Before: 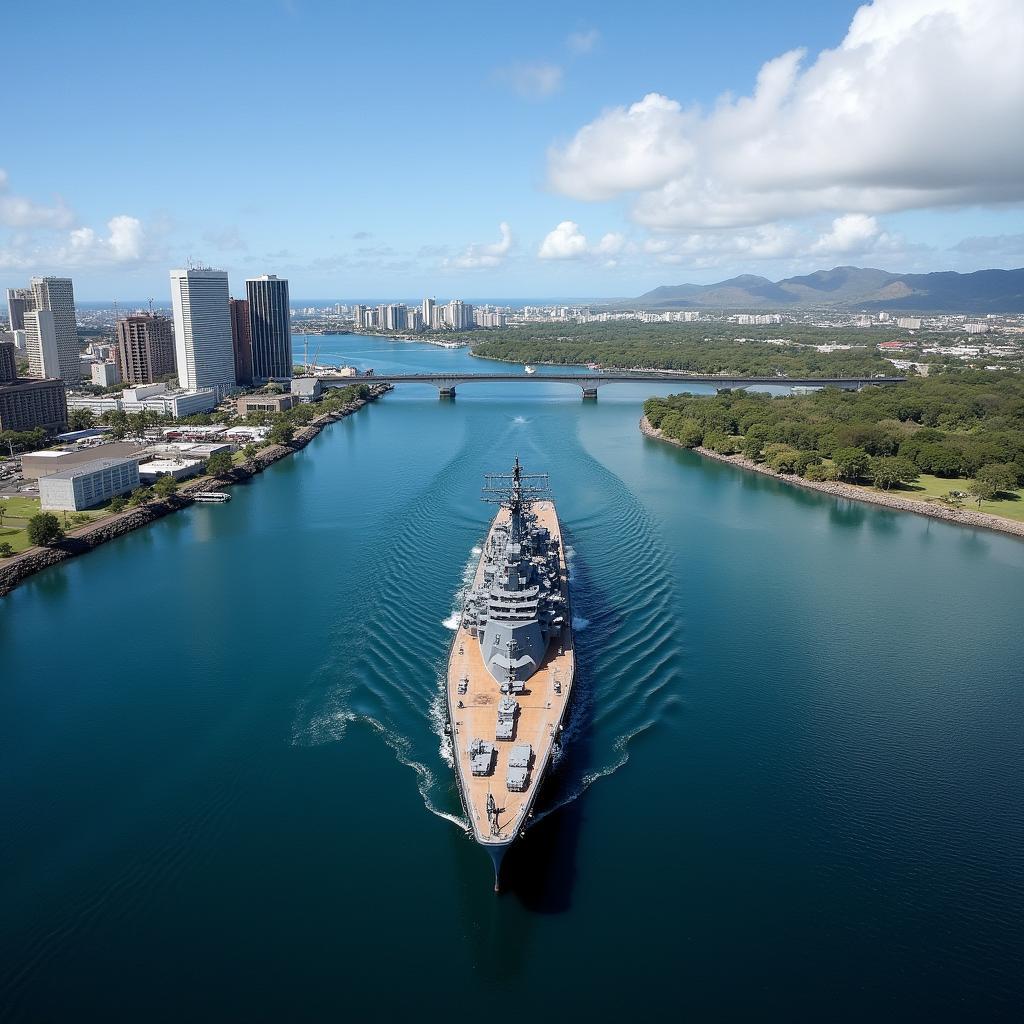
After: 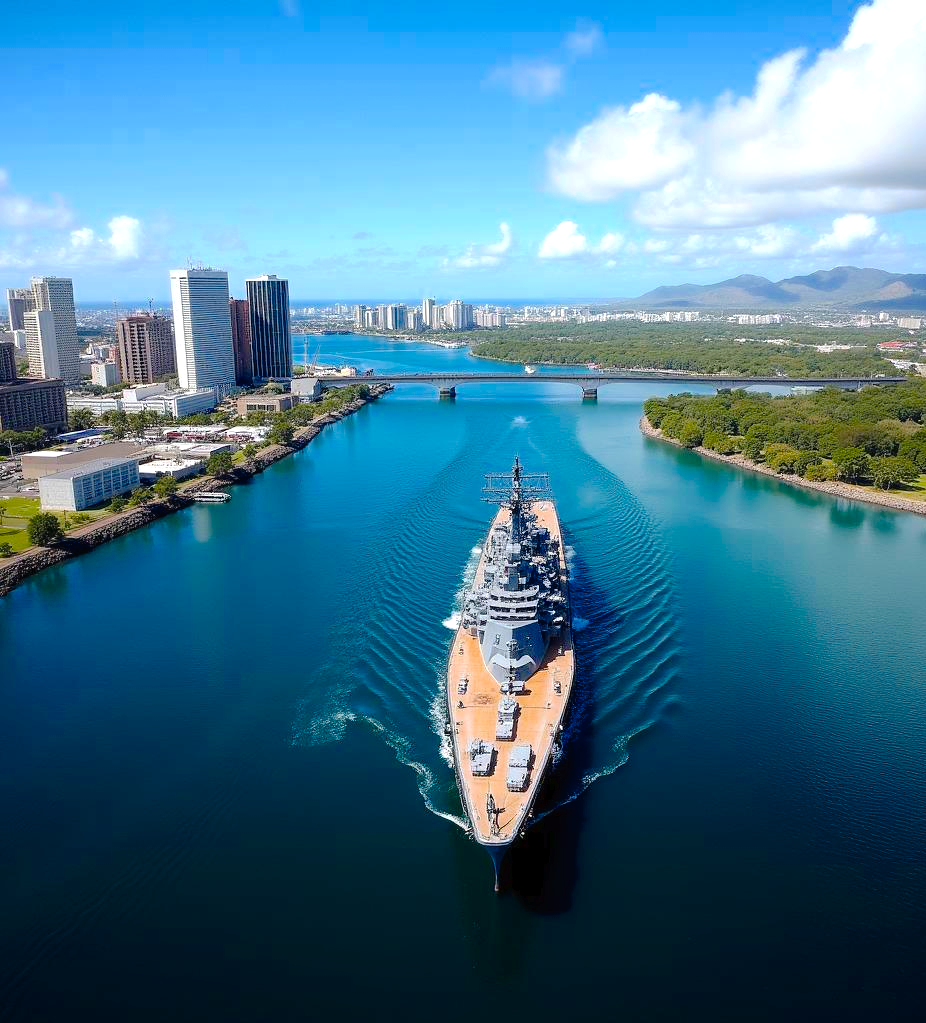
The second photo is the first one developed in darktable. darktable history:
crop: right 9.474%, bottom 0.043%
tone curve: curves: ch0 [(0, 0) (0.003, 0.013) (0.011, 0.018) (0.025, 0.027) (0.044, 0.045) (0.069, 0.068) (0.1, 0.096) (0.136, 0.13) (0.177, 0.168) (0.224, 0.217) (0.277, 0.277) (0.335, 0.338) (0.399, 0.401) (0.468, 0.473) (0.543, 0.544) (0.623, 0.621) (0.709, 0.7) (0.801, 0.781) (0.898, 0.869) (1, 1)], preserve colors none
color balance rgb: linear chroma grading › global chroma 22.511%, perceptual saturation grading › global saturation 19.331%, global vibrance -8.661%, contrast -13.076%, saturation formula JzAzBz (2021)
tone equalizer: -8 EV -0.768 EV, -7 EV -0.739 EV, -6 EV -0.576 EV, -5 EV -0.372 EV, -3 EV 0.399 EV, -2 EV 0.6 EV, -1 EV 0.681 EV, +0 EV 0.747 EV
